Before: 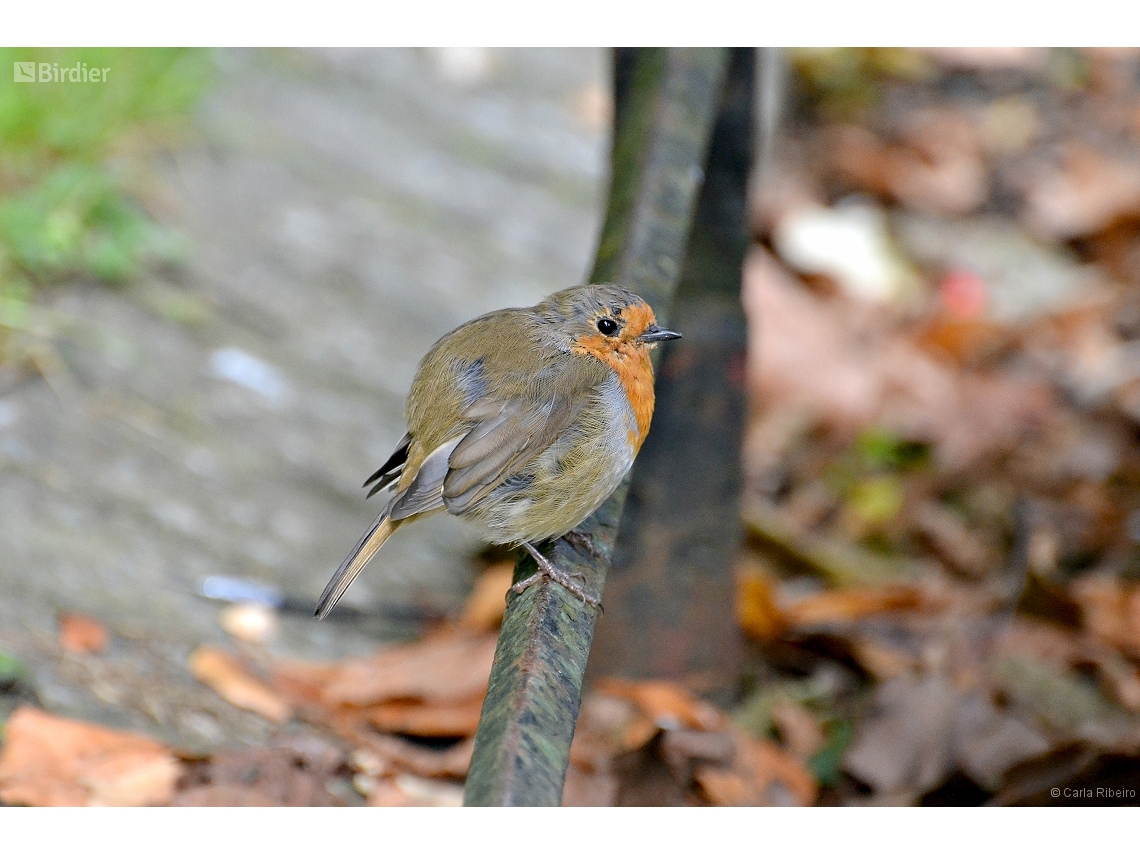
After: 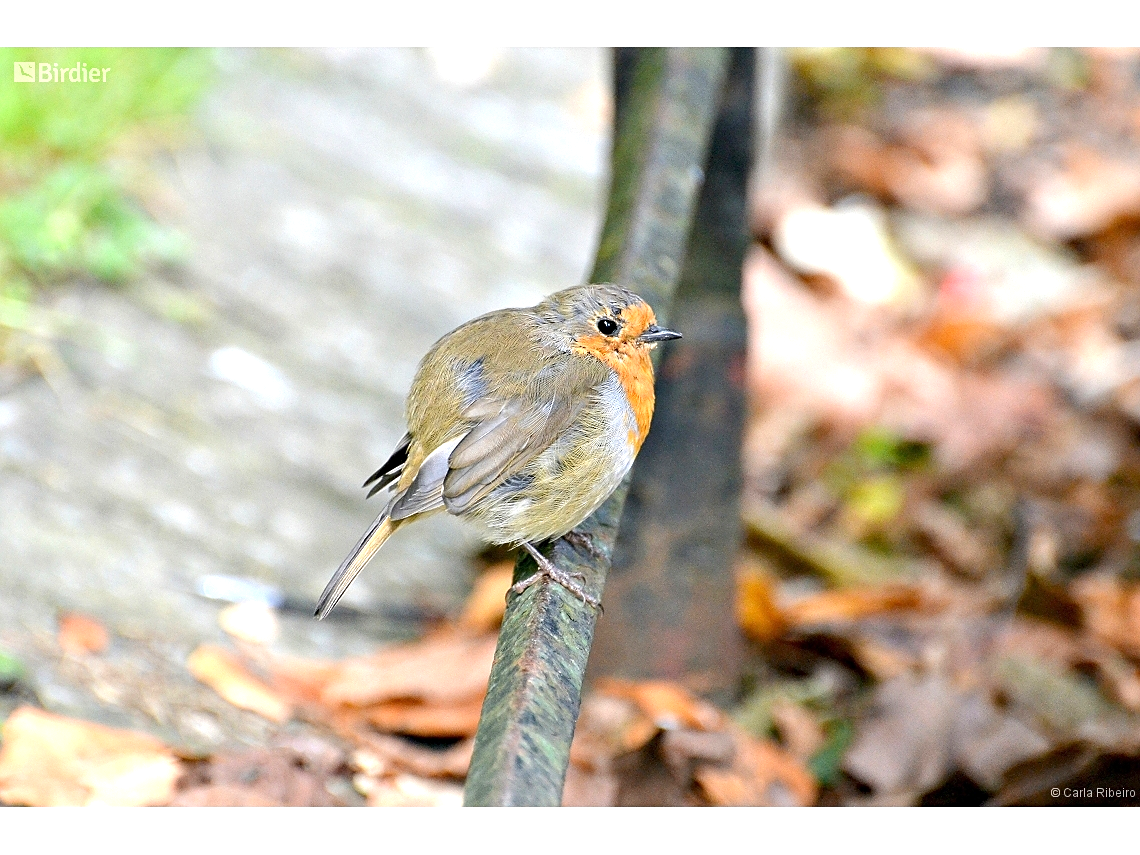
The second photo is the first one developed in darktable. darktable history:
sharpen: amount 0.206
exposure: exposure 0.941 EV, compensate highlight preservation false
